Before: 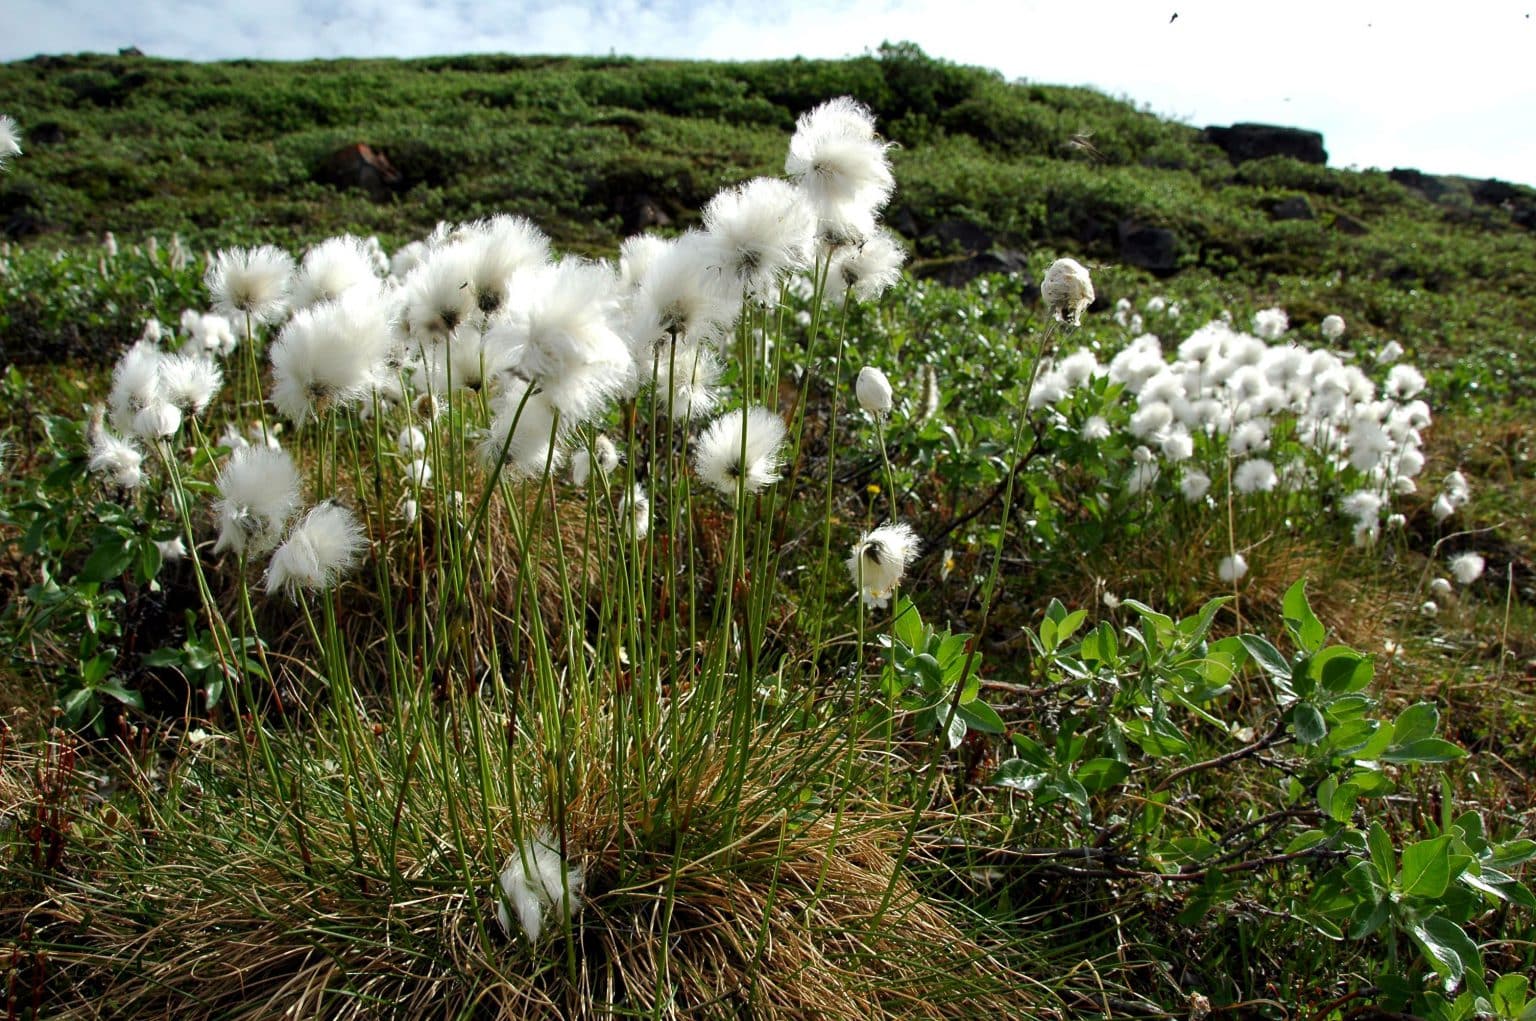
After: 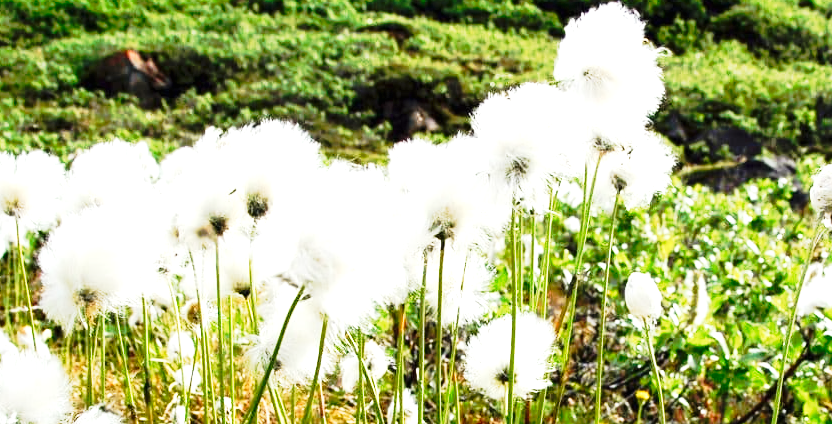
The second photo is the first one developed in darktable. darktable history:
exposure: black level correction 0, exposure 1.877 EV, compensate exposure bias true, compensate highlight preservation false
tone curve: curves: ch0 [(0, 0) (0.081, 0.044) (0.192, 0.125) (0.283, 0.238) (0.416, 0.449) (0.495, 0.524) (0.661, 0.756) (0.788, 0.87) (1, 0.951)]; ch1 [(0, 0) (0.161, 0.092) (0.35, 0.33) (0.392, 0.392) (0.427, 0.426) (0.479, 0.472) (0.505, 0.497) (0.521, 0.524) (0.567, 0.56) (0.583, 0.592) (0.625, 0.627) (0.678, 0.733) (1, 1)]; ch2 [(0, 0) (0.346, 0.362) (0.404, 0.427) (0.502, 0.499) (0.531, 0.523) (0.544, 0.561) (0.58, 0.59) (0.629, 0.642) (0.717, 0.678) (1, 1)], preserve colors none
crop: left 15.079%, top 9.291%, right 30.731%, bottom 49.146%
